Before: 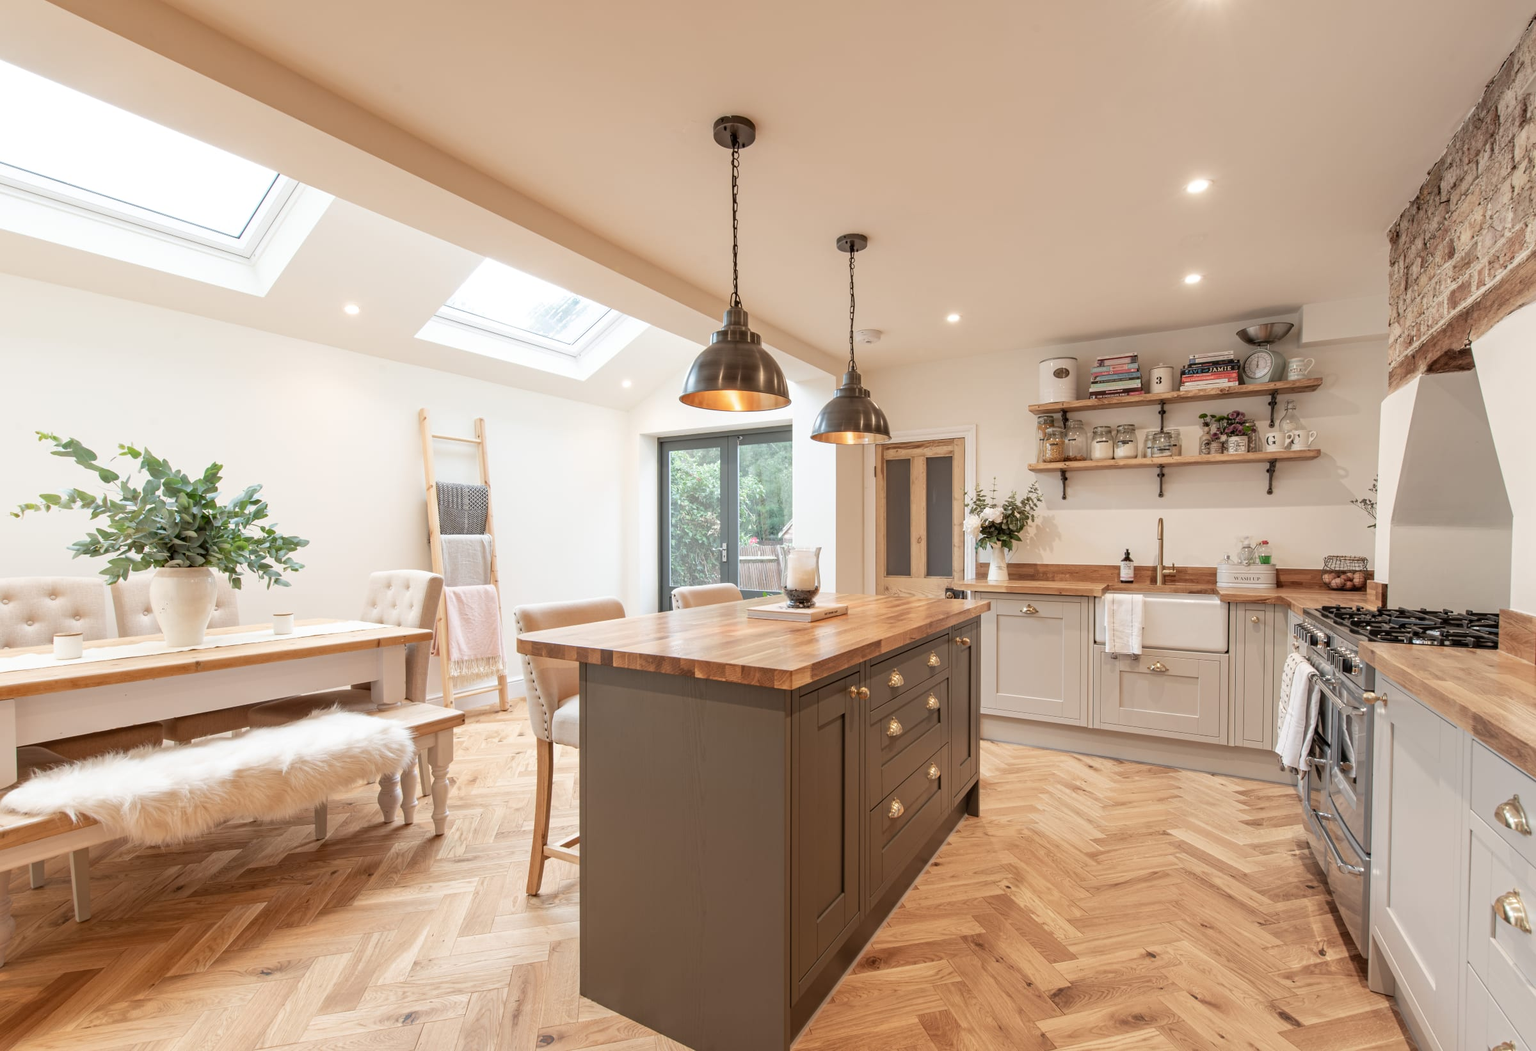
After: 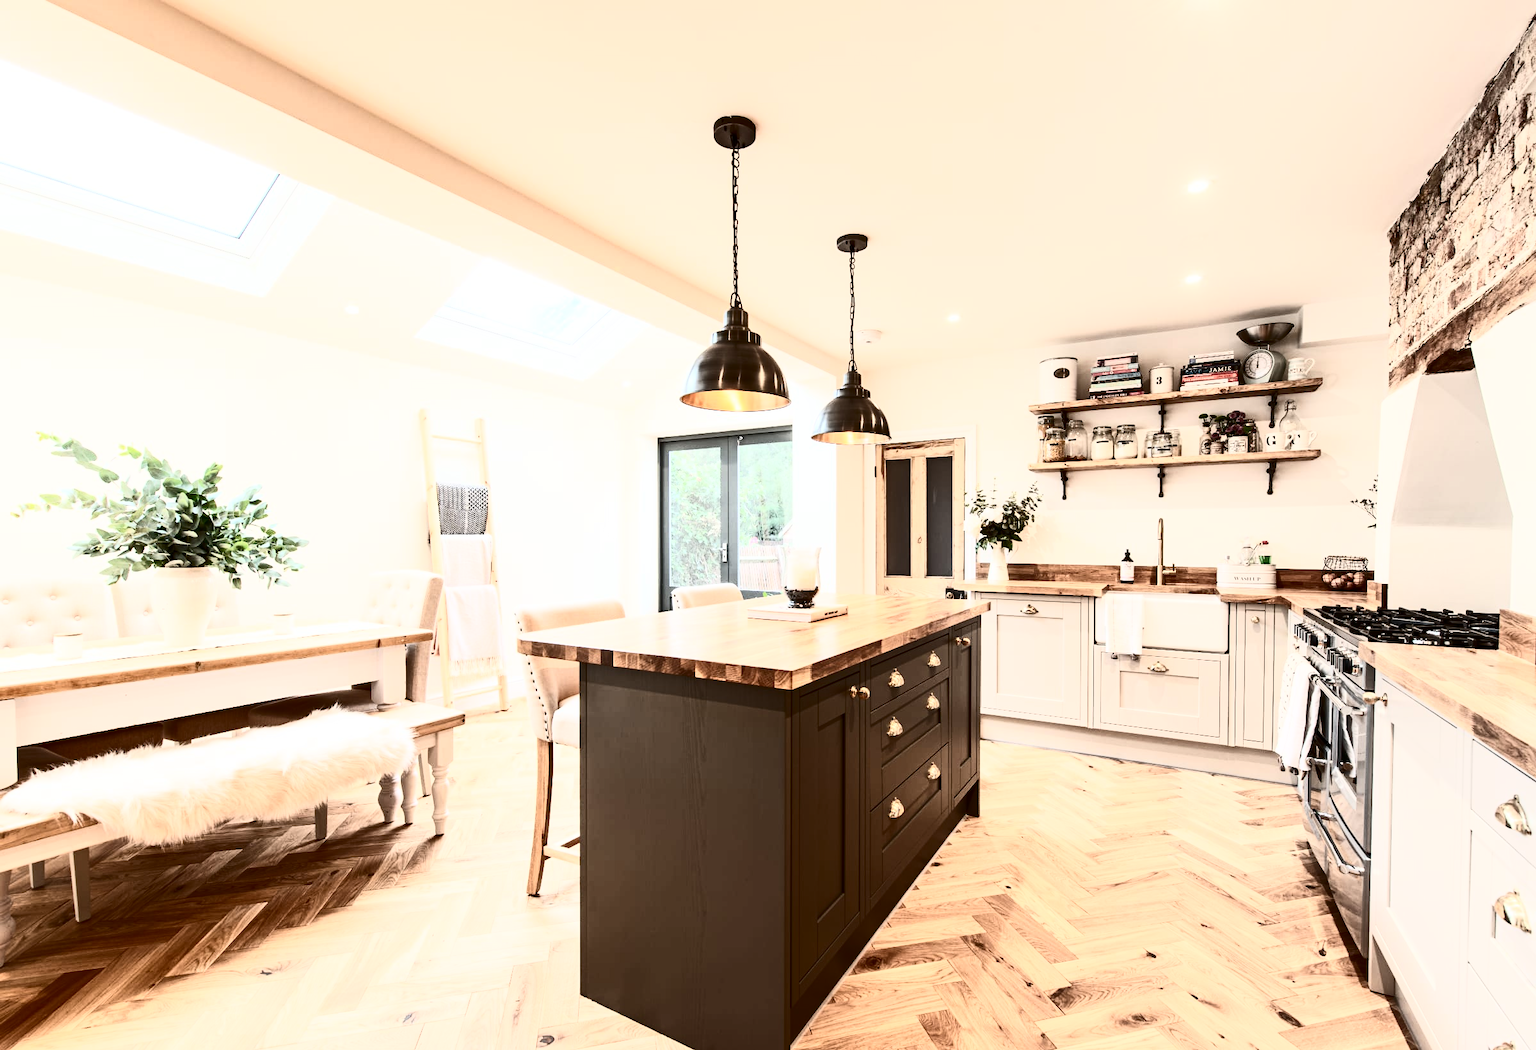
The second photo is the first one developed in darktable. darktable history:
contrast brightness saturation: contrast 0.921, brightness 0.199
